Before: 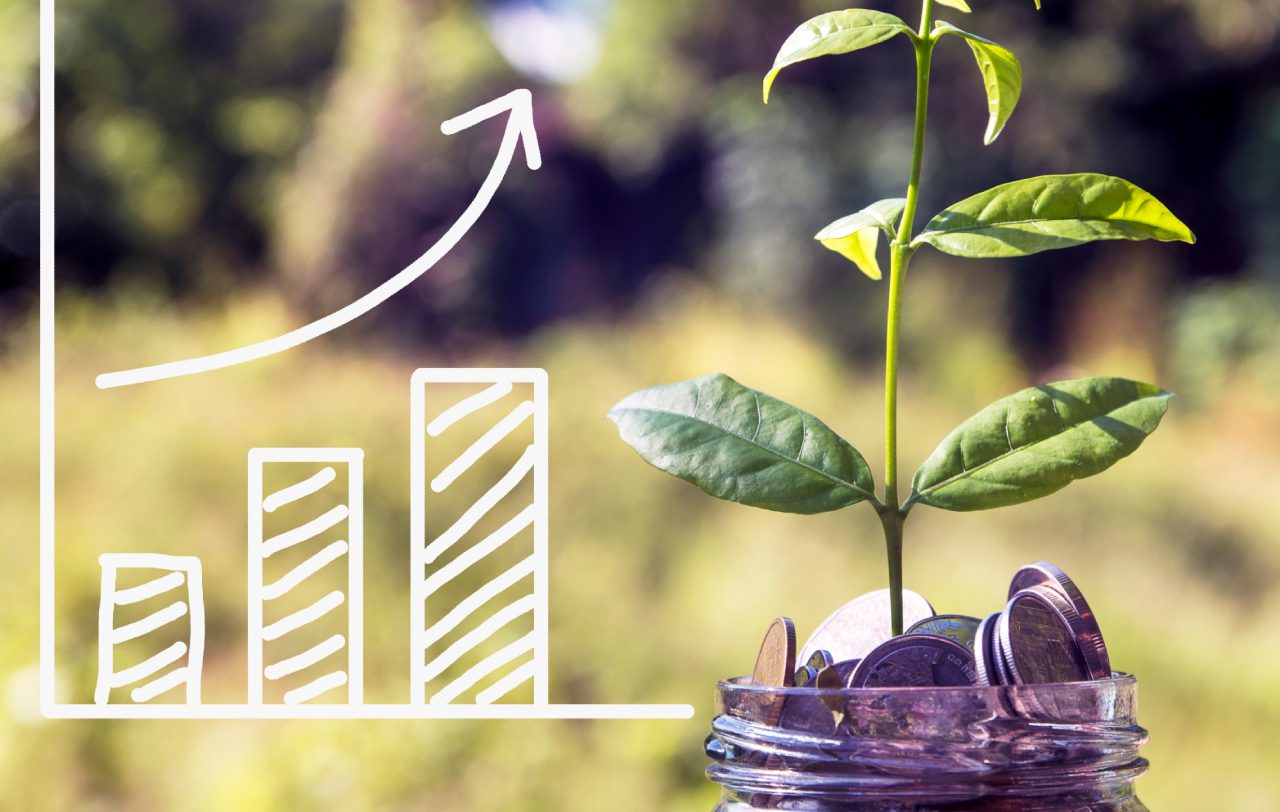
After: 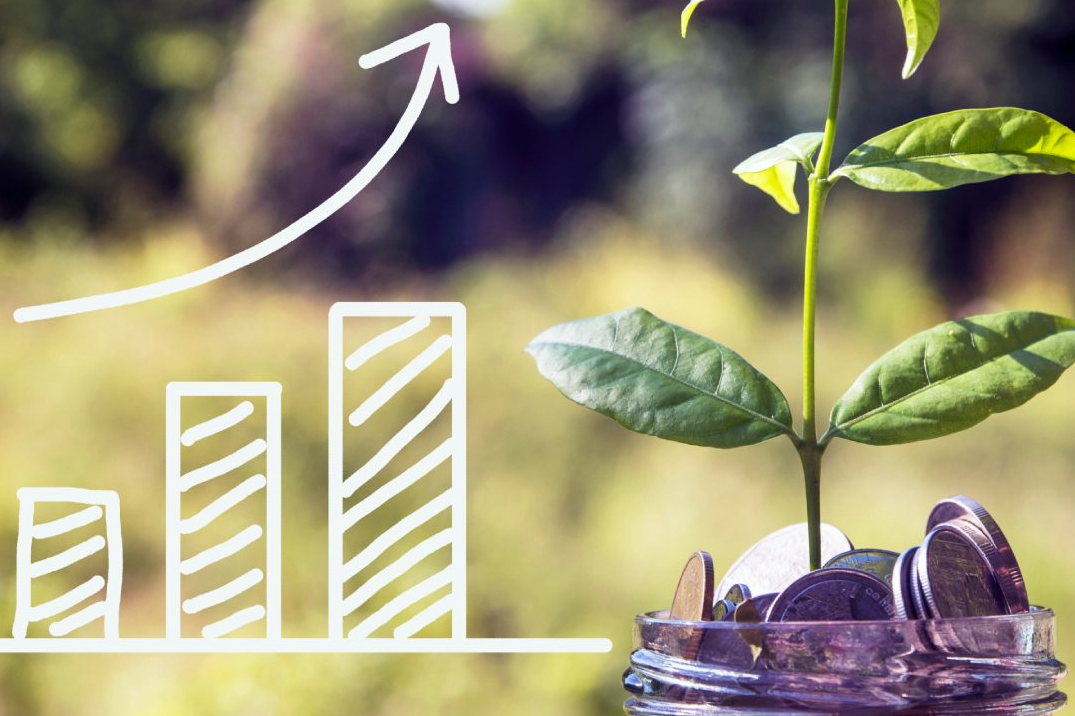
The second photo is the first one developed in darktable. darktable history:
white balance: red 0.978, blue 0.999
crop: left 6.446%, top 8.188%, right 9.538%, bottom 3.548%
